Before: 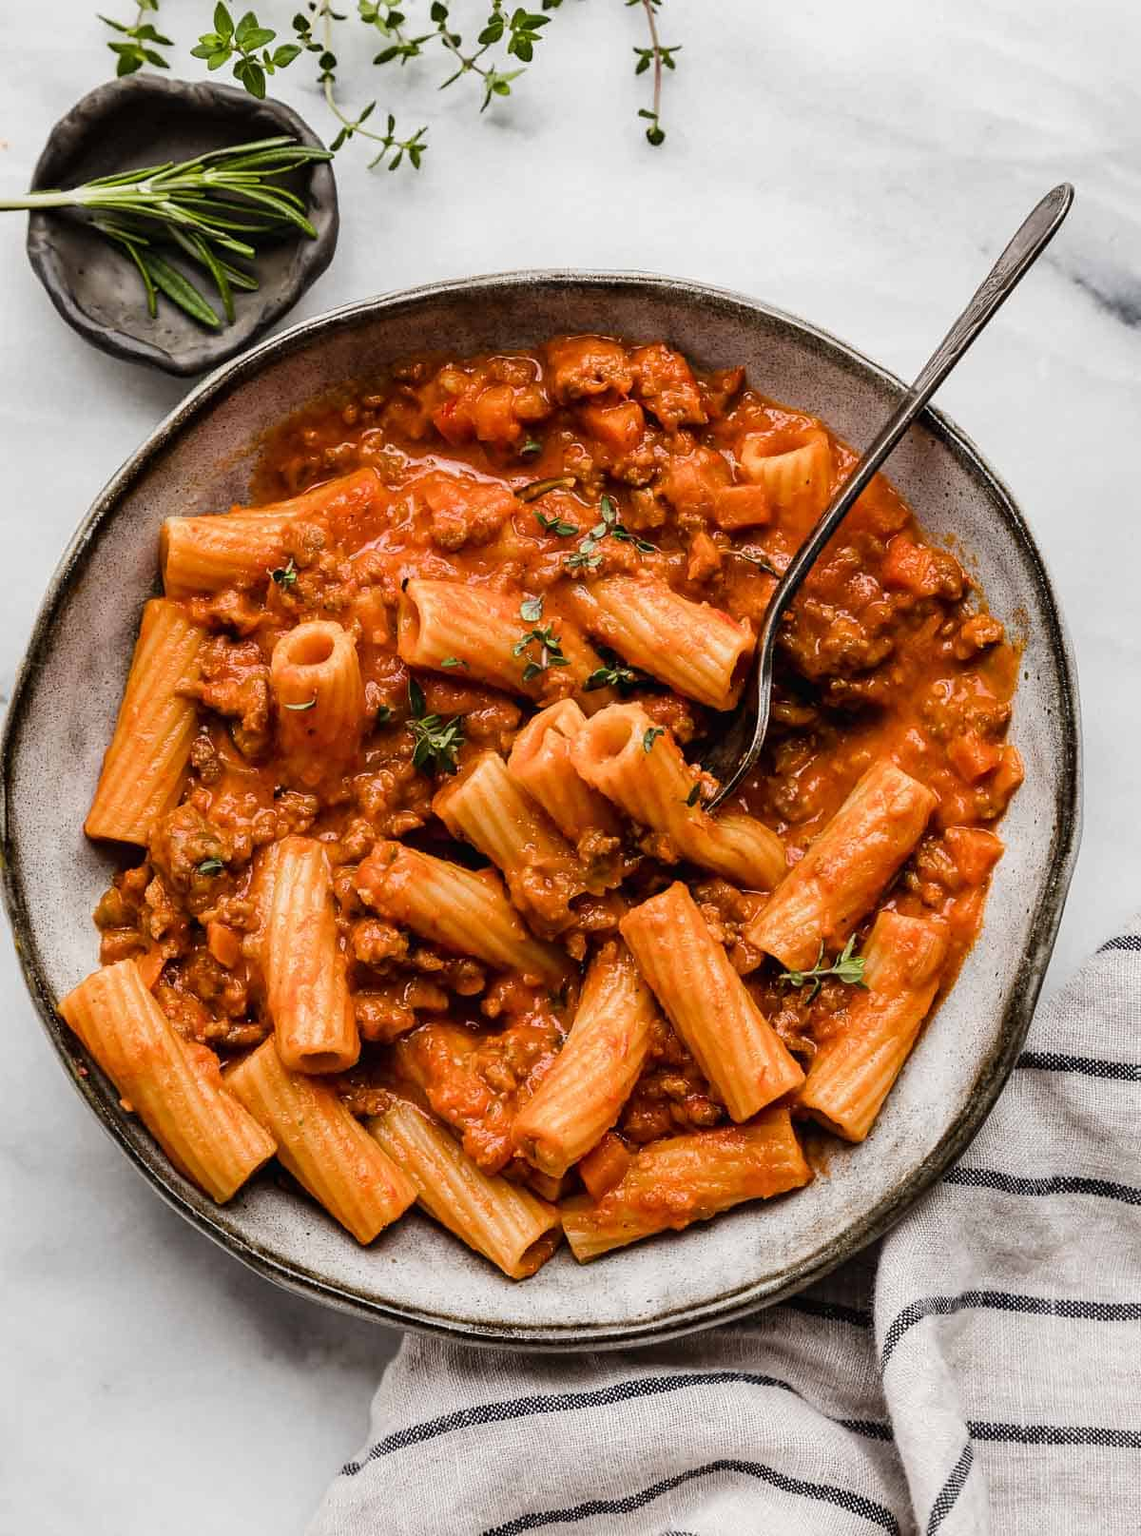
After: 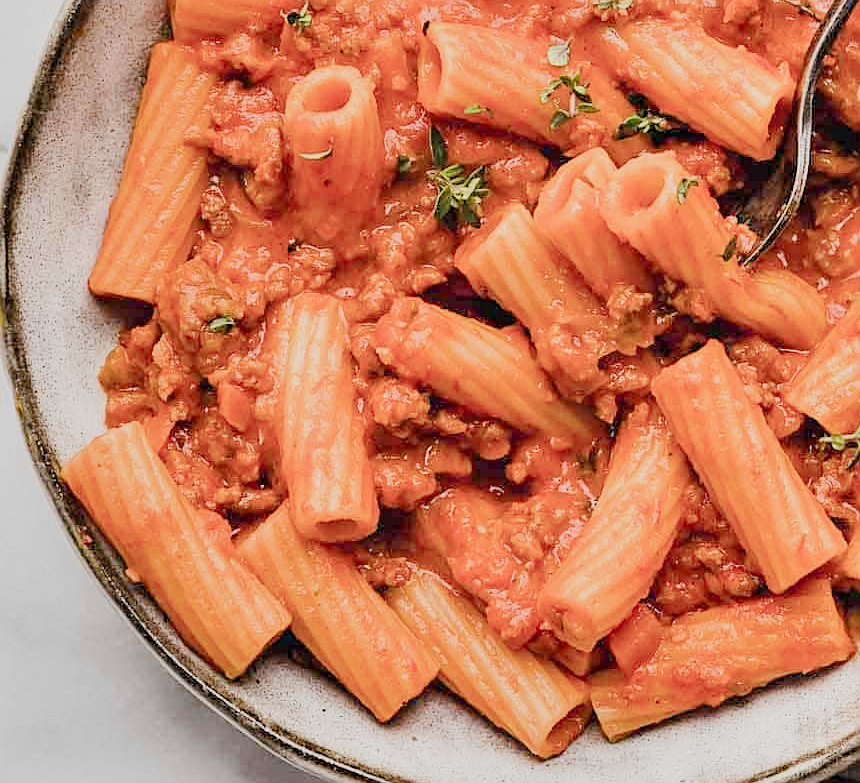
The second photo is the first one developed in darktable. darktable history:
filmic rgb: black relative exposure -8.02 EV, white relative exposure 8.05 EV, hardness 2.48, latitude 10.48%, contrast 0.708, highlights saturation mix 9.99%, shadows ↔ highlights balance 1.43%
crop: top 36.349%, right 28.28%, bottom 15.137%
exposure: exposure 2.015 EV, compensate highlight preservation false
shadows and highlights: shadows 11.3, white point adjustment 1.28, soften with gaussian
sharpen: on, module defaults
